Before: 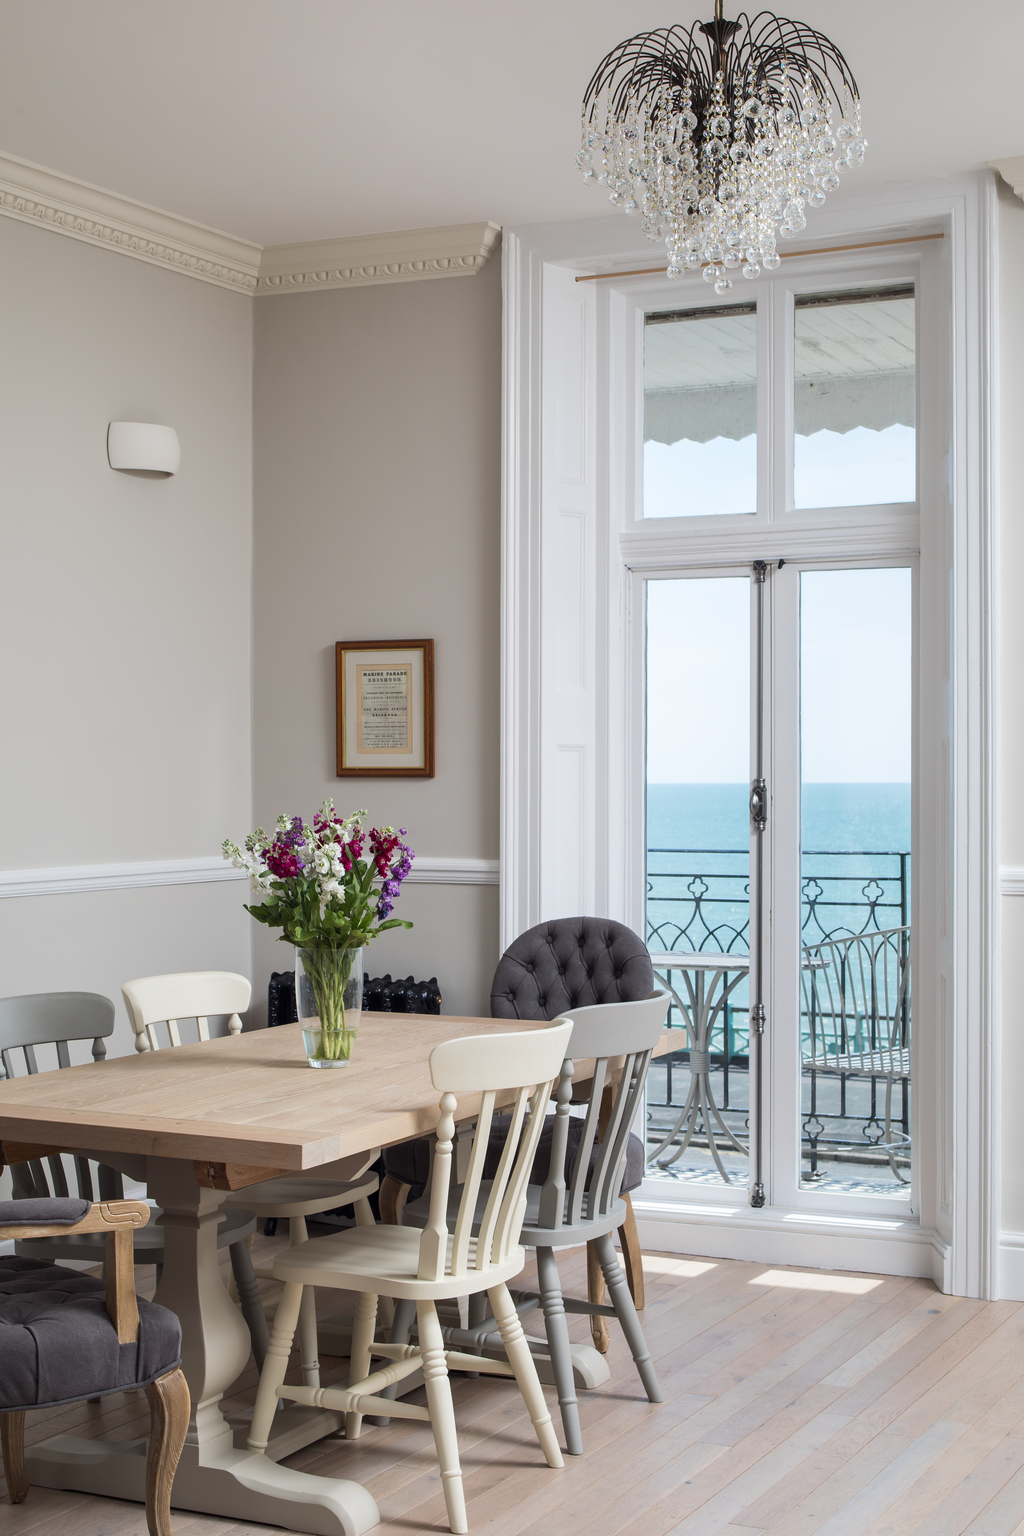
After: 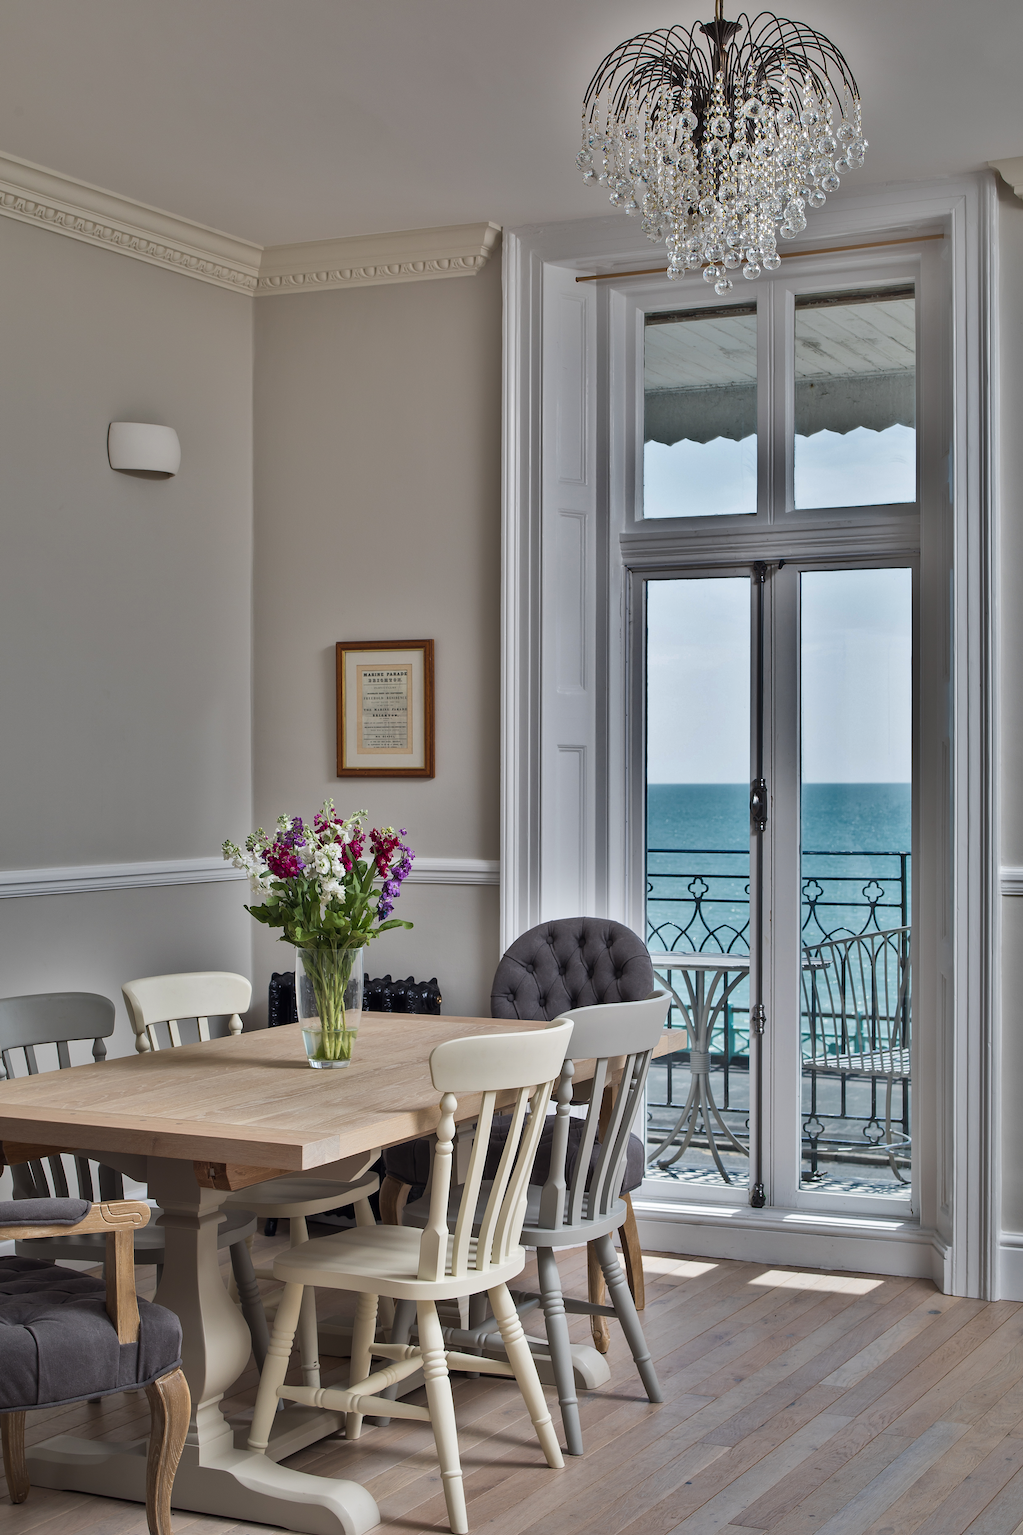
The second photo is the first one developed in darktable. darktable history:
sharpen: amount 0.2
shadows and highlights: shadows 19.13, highlights -83.41, soften with gaussian
